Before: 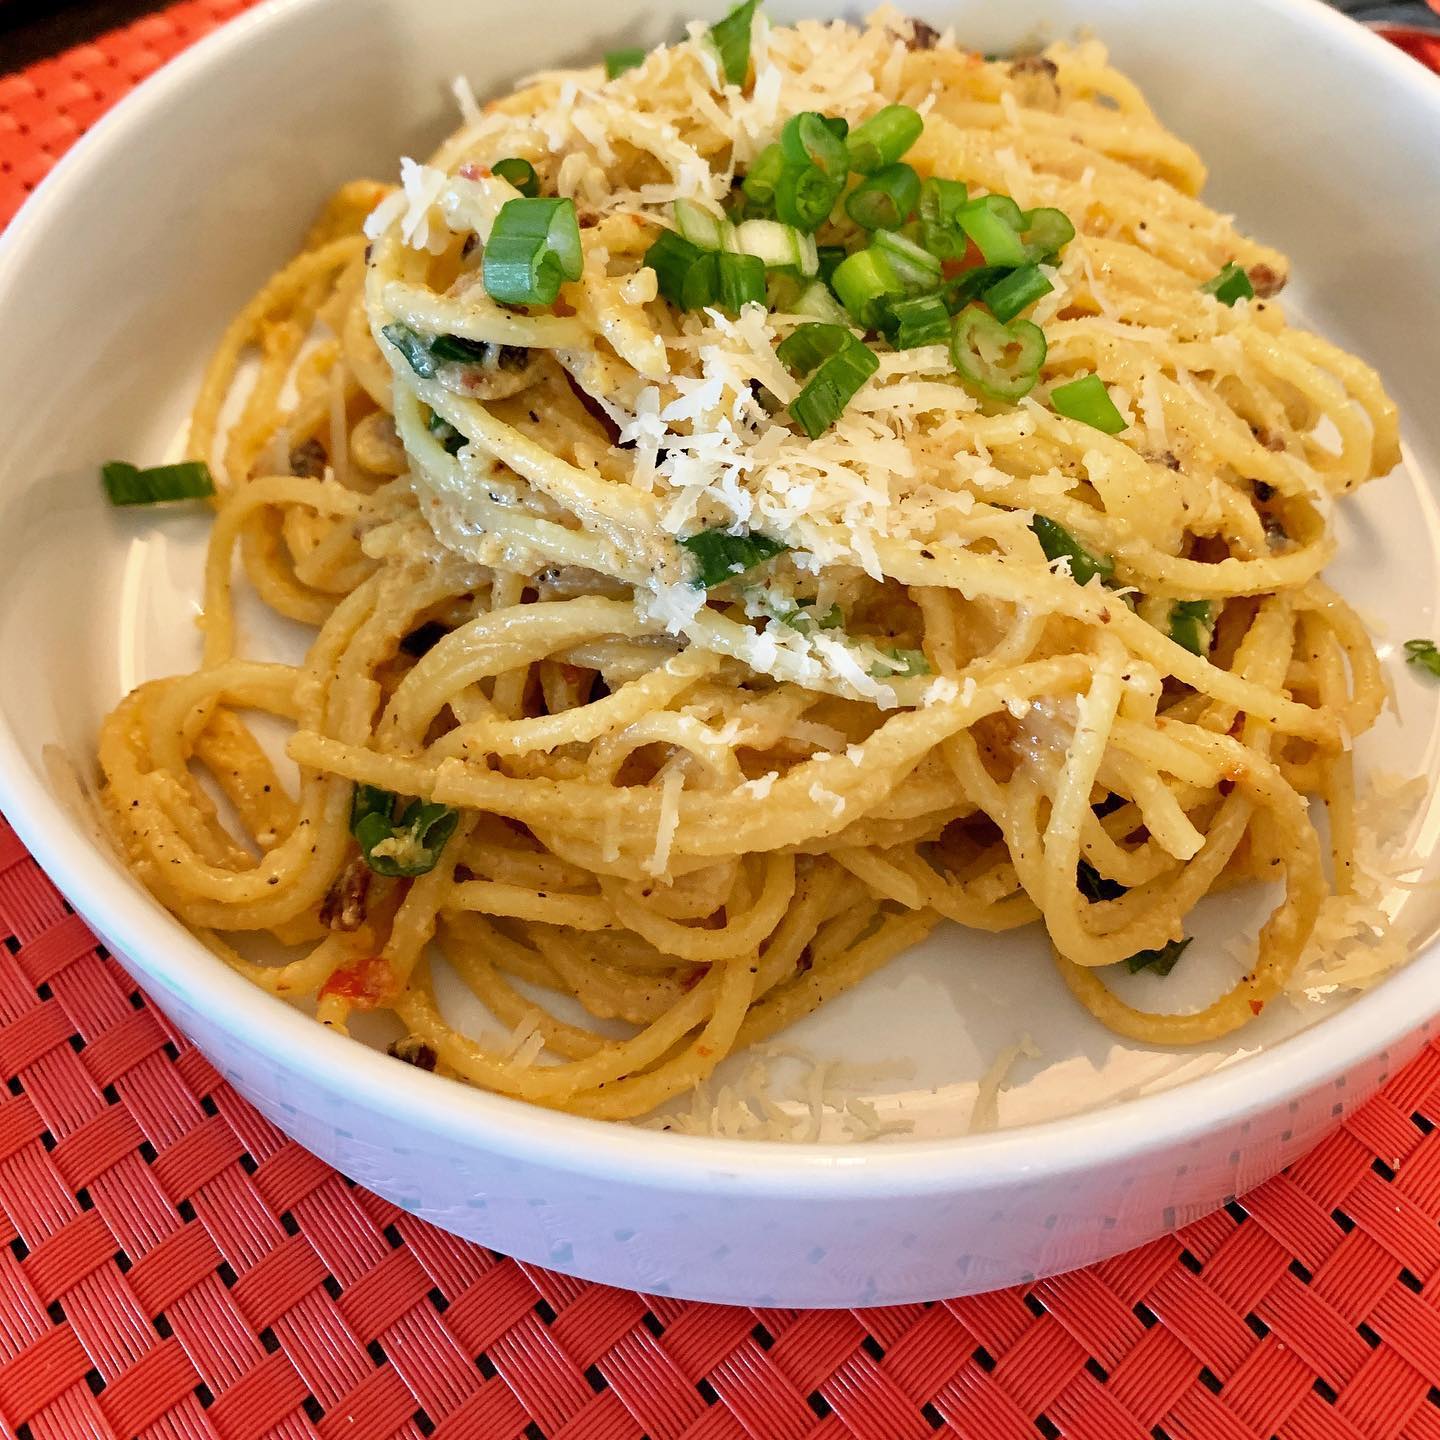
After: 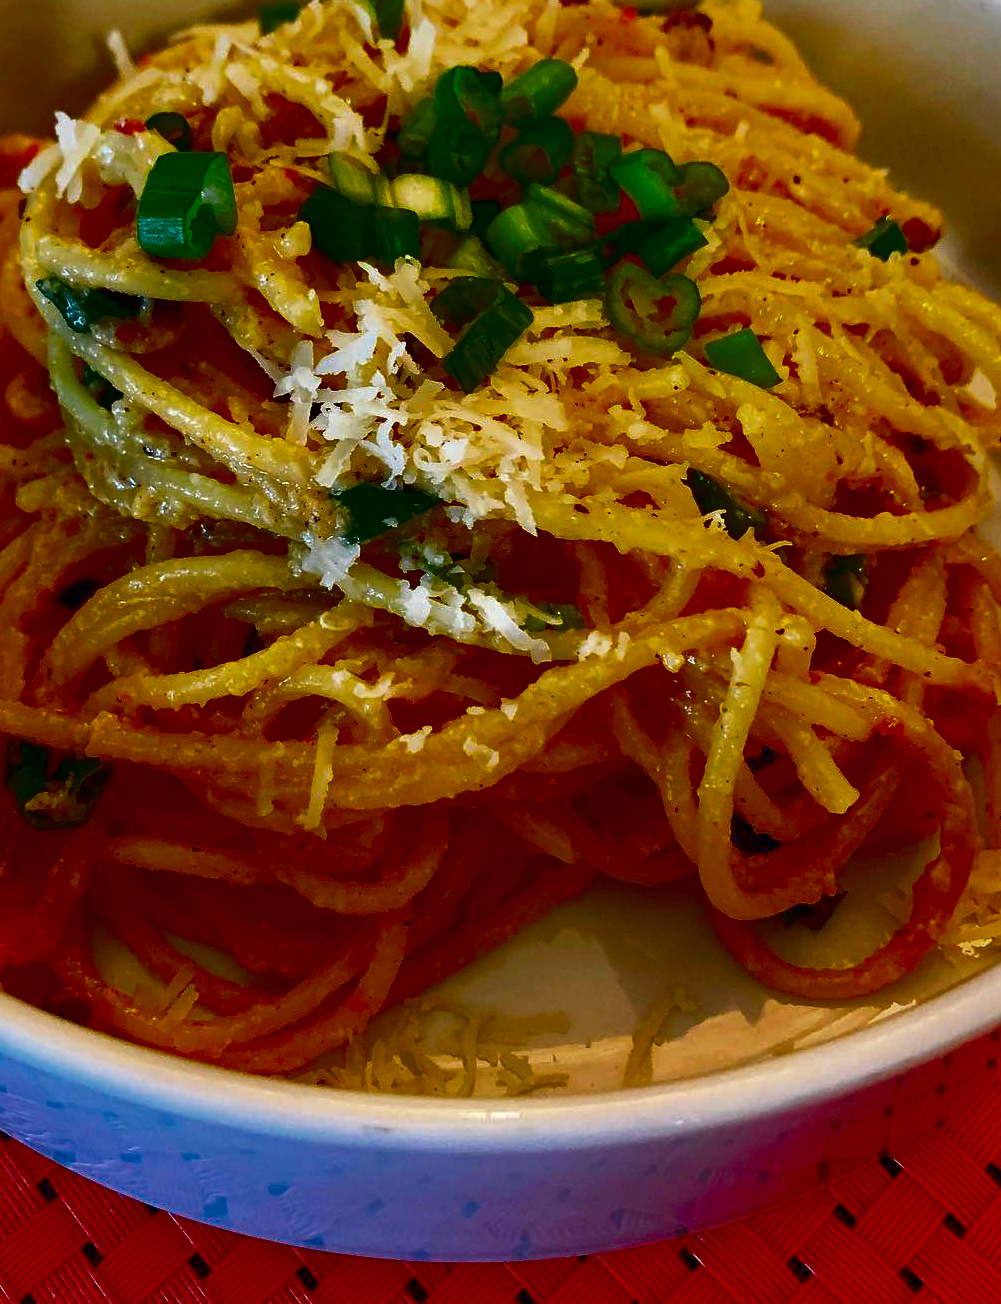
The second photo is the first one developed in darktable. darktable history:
contrast brightness saturation: brightness -0.981, saturation 0.986
crop and rotate: left 24.084%, top 3.212%, right 6.368%, bottom 6.194%
